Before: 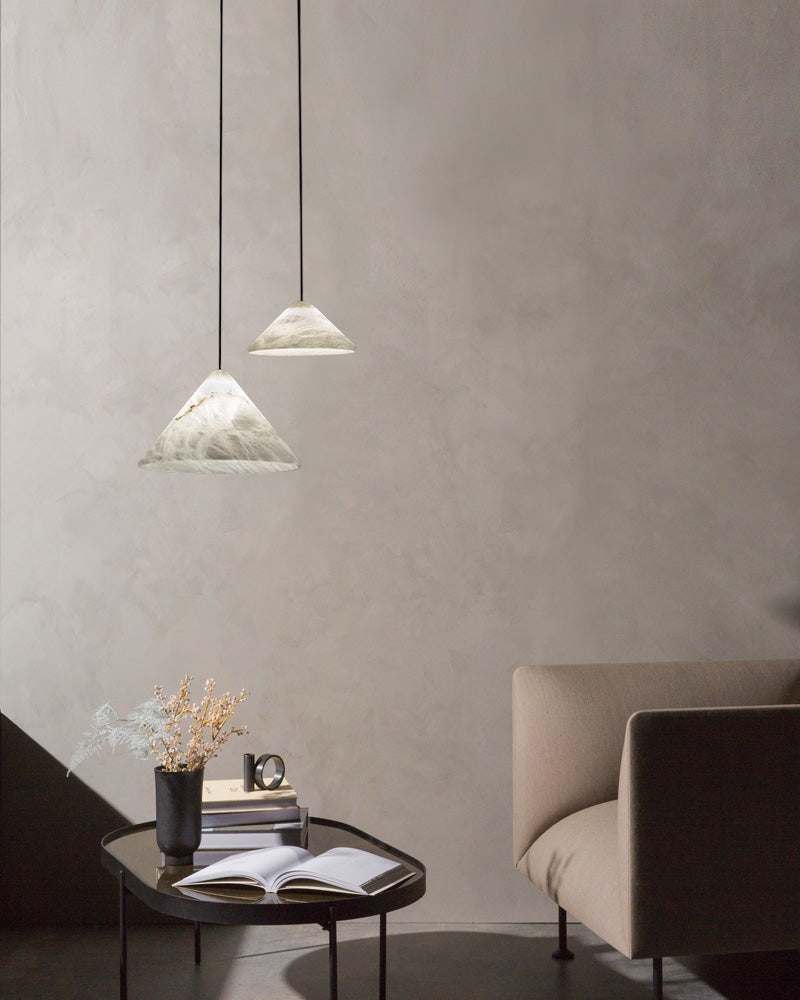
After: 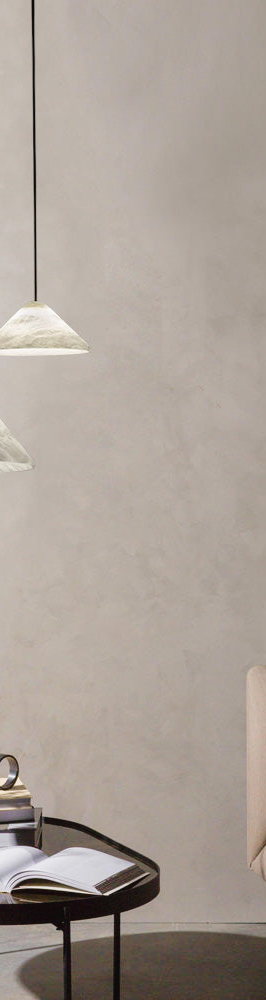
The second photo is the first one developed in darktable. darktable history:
crop: left 33.36%, right 33.36%
tone curve: curves: ch0 [(0, 0) (0.003, 0.031) (0.011, 0.031) (0.025, 0.03) (0.044, 0.035) (0.069, 0.054) (0.1, 0.081) (0.136, 0.11) (0.177, 0.147) (0.224, 0.209) (0.277, 0.283) (0.335, 0.369) (0.399, 0.44) (0.468, 0.517) (0.543, 0.601) (0.623, 0.684) (0.709, 0.766) (0.801, 0.846) (0.898, 0.927) (1, 1)], preserve colors none
